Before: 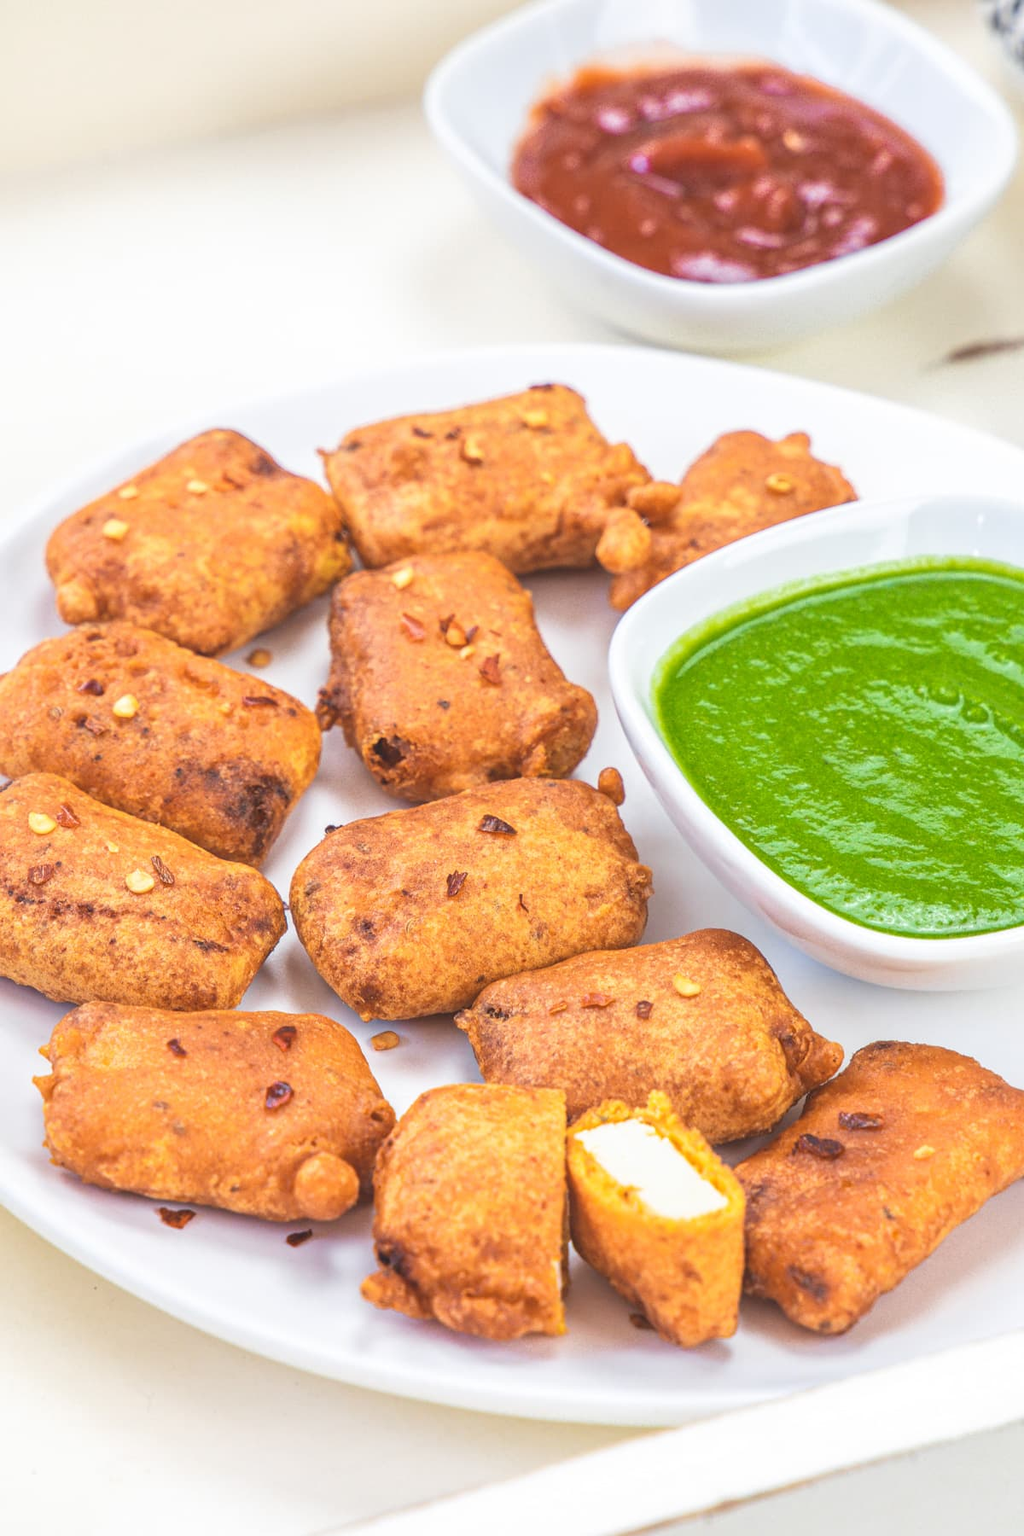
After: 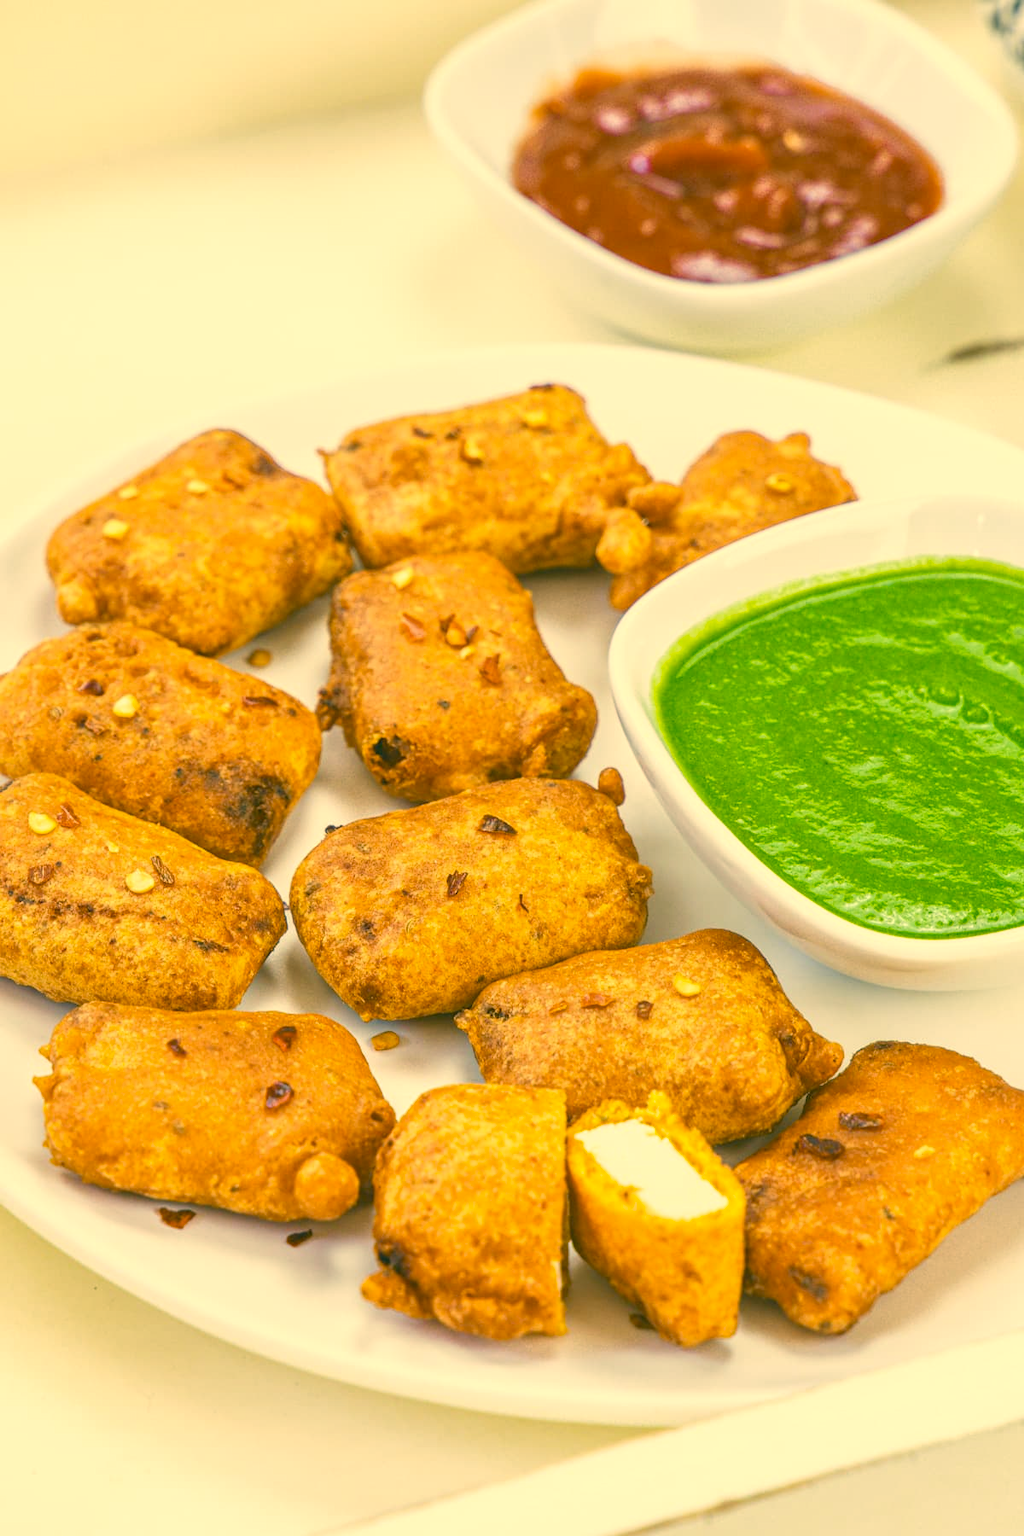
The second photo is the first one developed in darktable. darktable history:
white balance: red 1, blue 1
color balance rgb: perceptual saturation grading › global saturation 20%, perceptual saturation grading › highlights -25%, perceptual saturation grading › shadows 25%
exposure: compensate highlight preservation false
color correction: highlights a* 5.62, highlights b* 33.57, shadows a* -25.86, shadows b* 4.02
